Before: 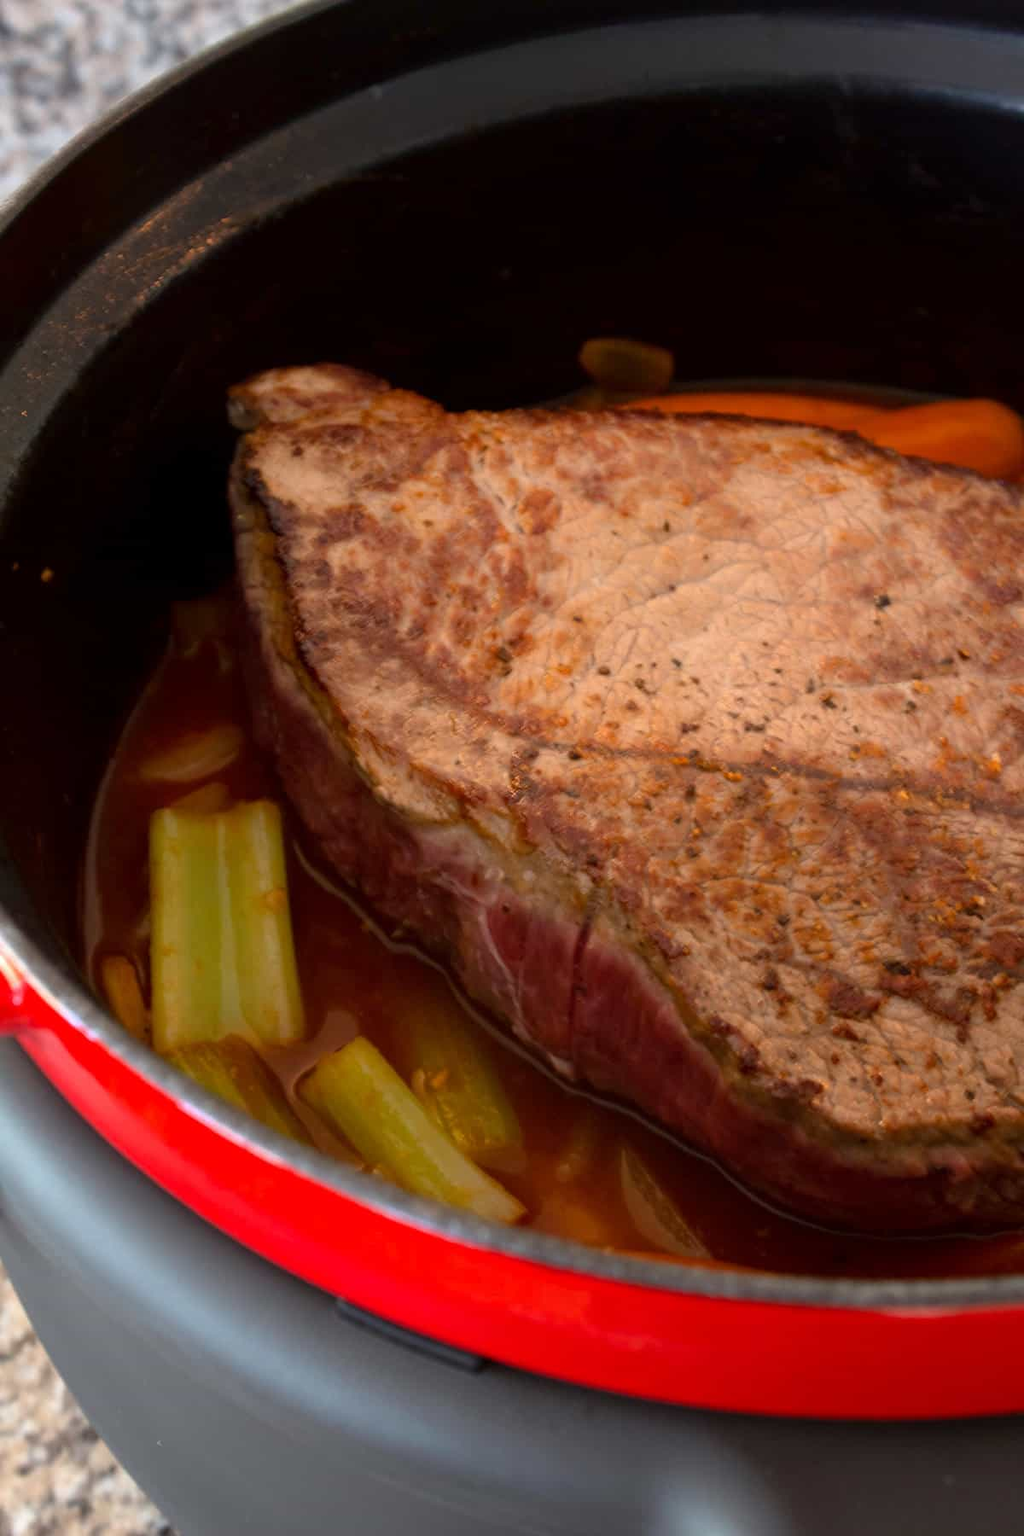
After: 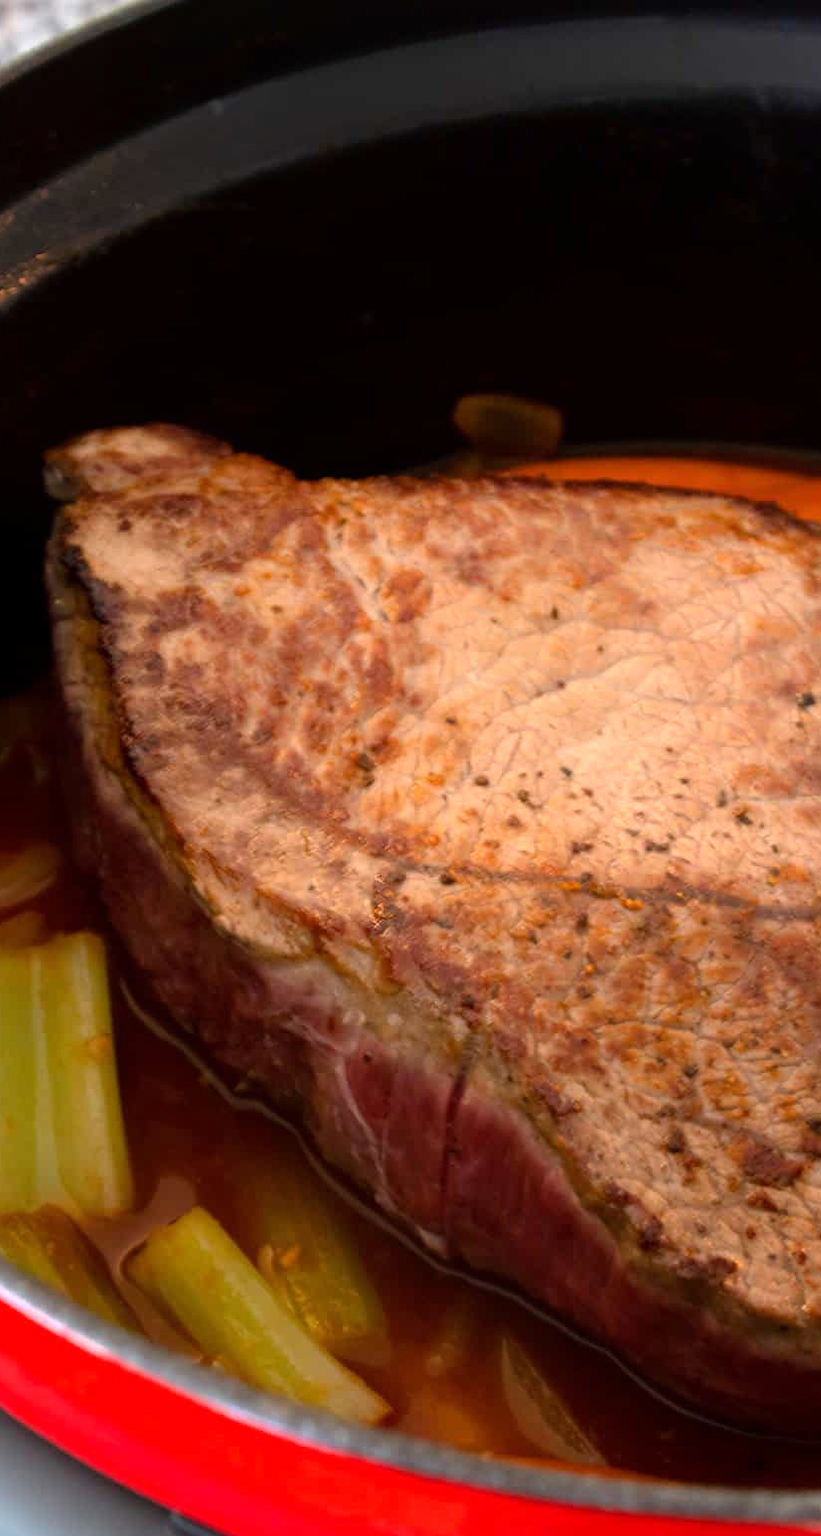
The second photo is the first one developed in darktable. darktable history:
crop: left 18.663%, right 12.418%, bottom 14.102%
tone equalizer: -8 EV -0.416 EV, -7 EV -0.38 EV, -6 EV -0.353 EV, -5 EV -0.233 EV, -3 EV 0.193 EV, -2 EV 0.346 EV, -1 EV 0.389 EV, +0 EV 0.408 EV
